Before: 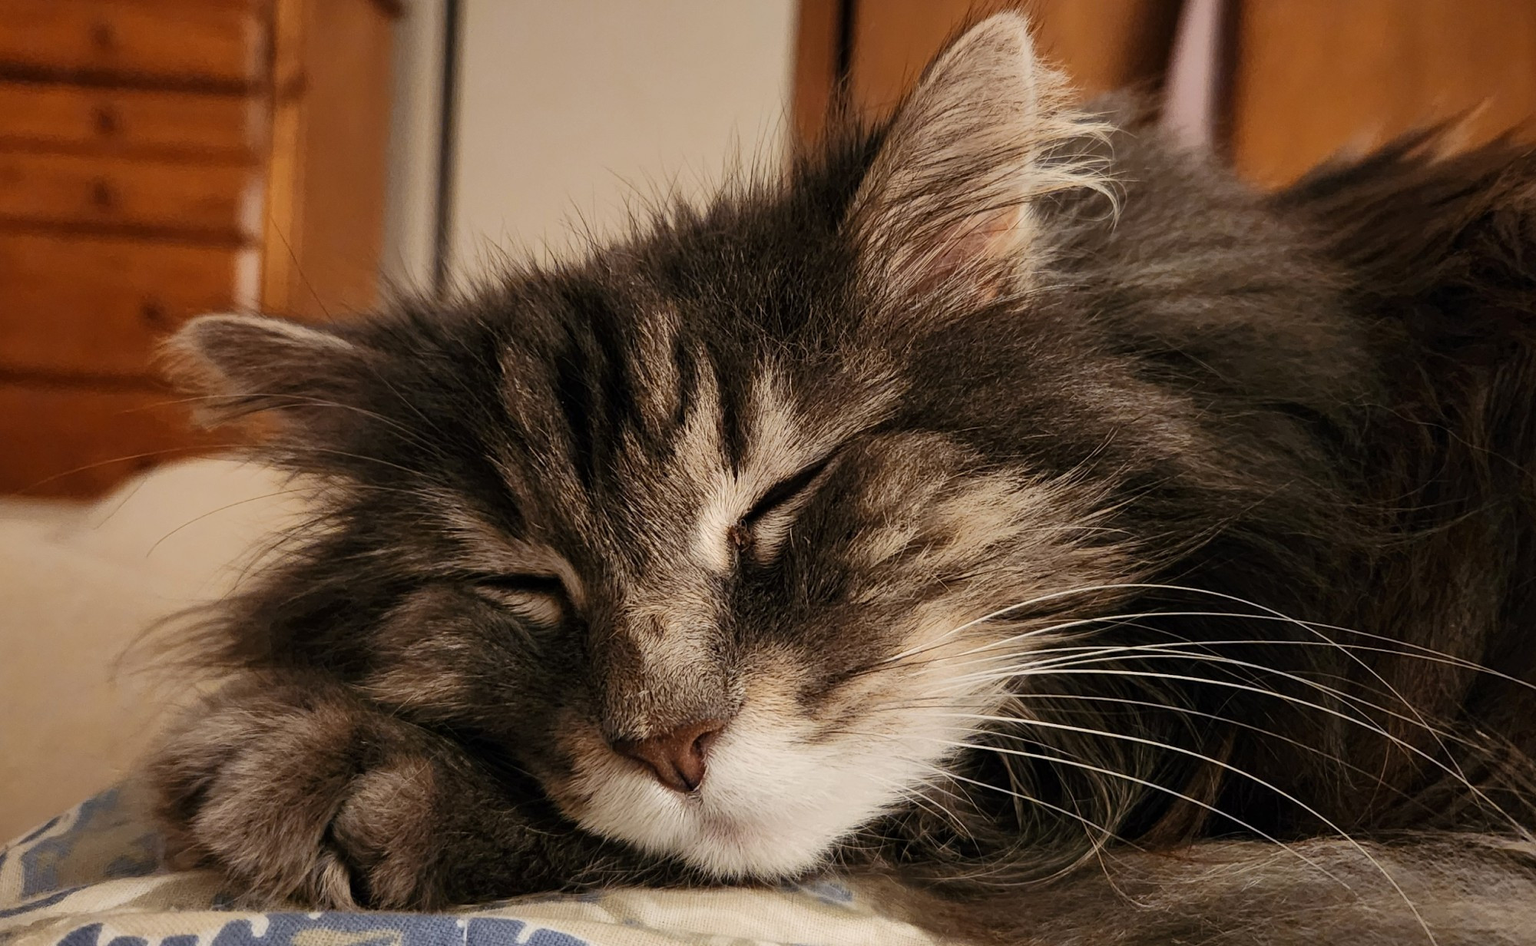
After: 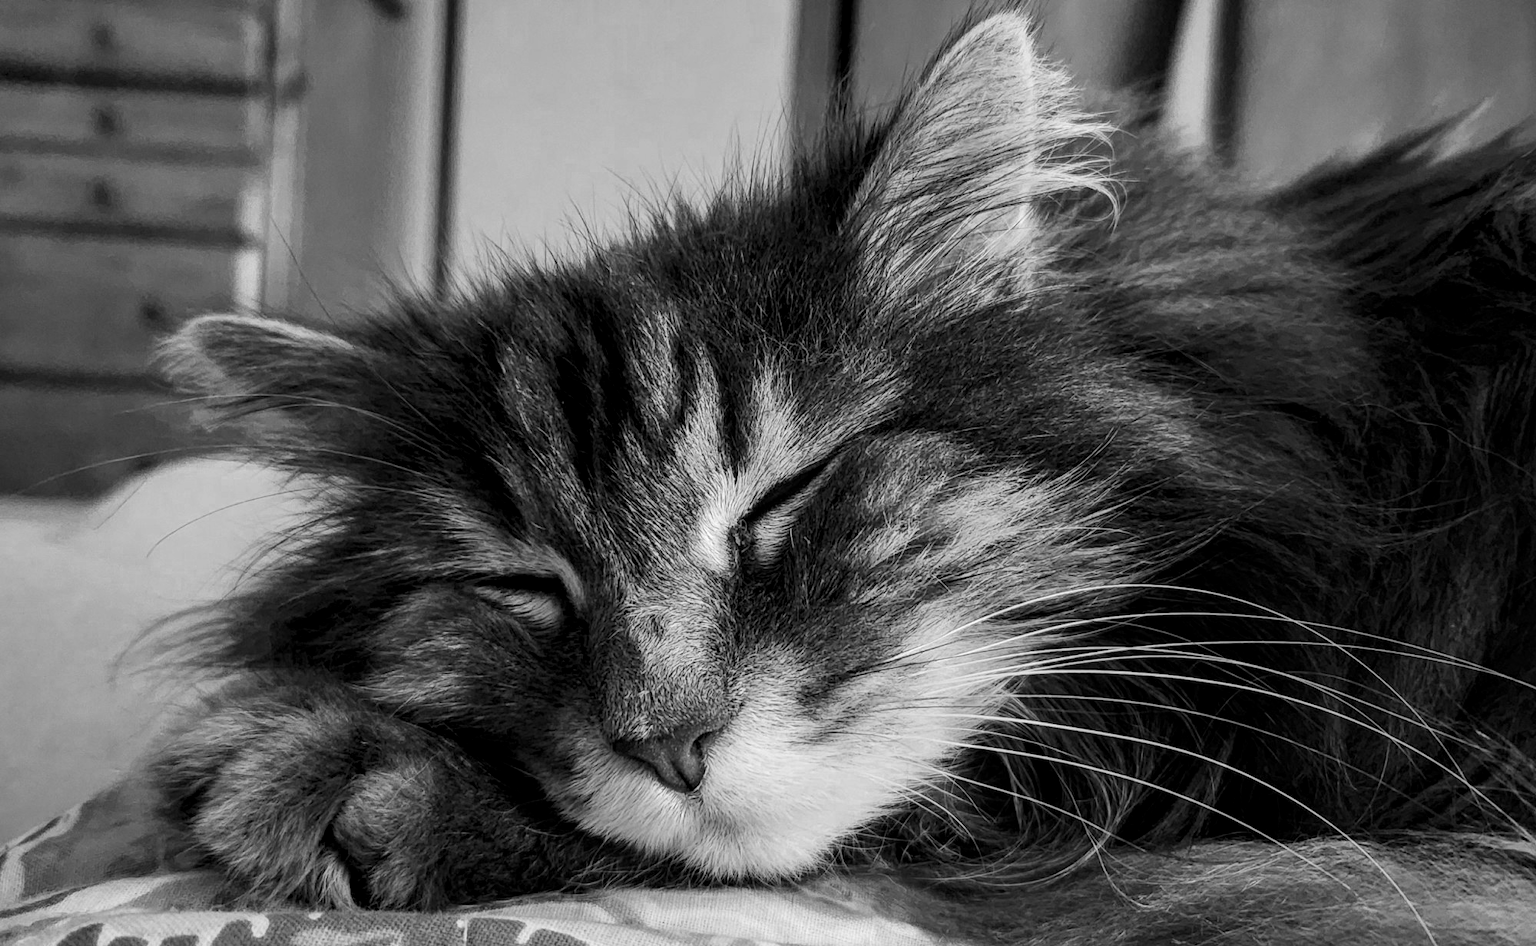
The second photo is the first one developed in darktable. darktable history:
local contrast: detail 130%
color balance rgb: linear chroma grading › global chroma 15%, perceptual saturation grading › global saturation 30%
color zones: curves: ch0 [(0.004, 0.588) (0.116, 0.636) (0.259, 0.476) (0.423, 0.464) (0.75, 0.5)]; ch1 [(0, 0) (0.143, 0) (0.286, 0) (0.429, 0) (0.571, 0) (0.714, 0) (0.857, 0)]
